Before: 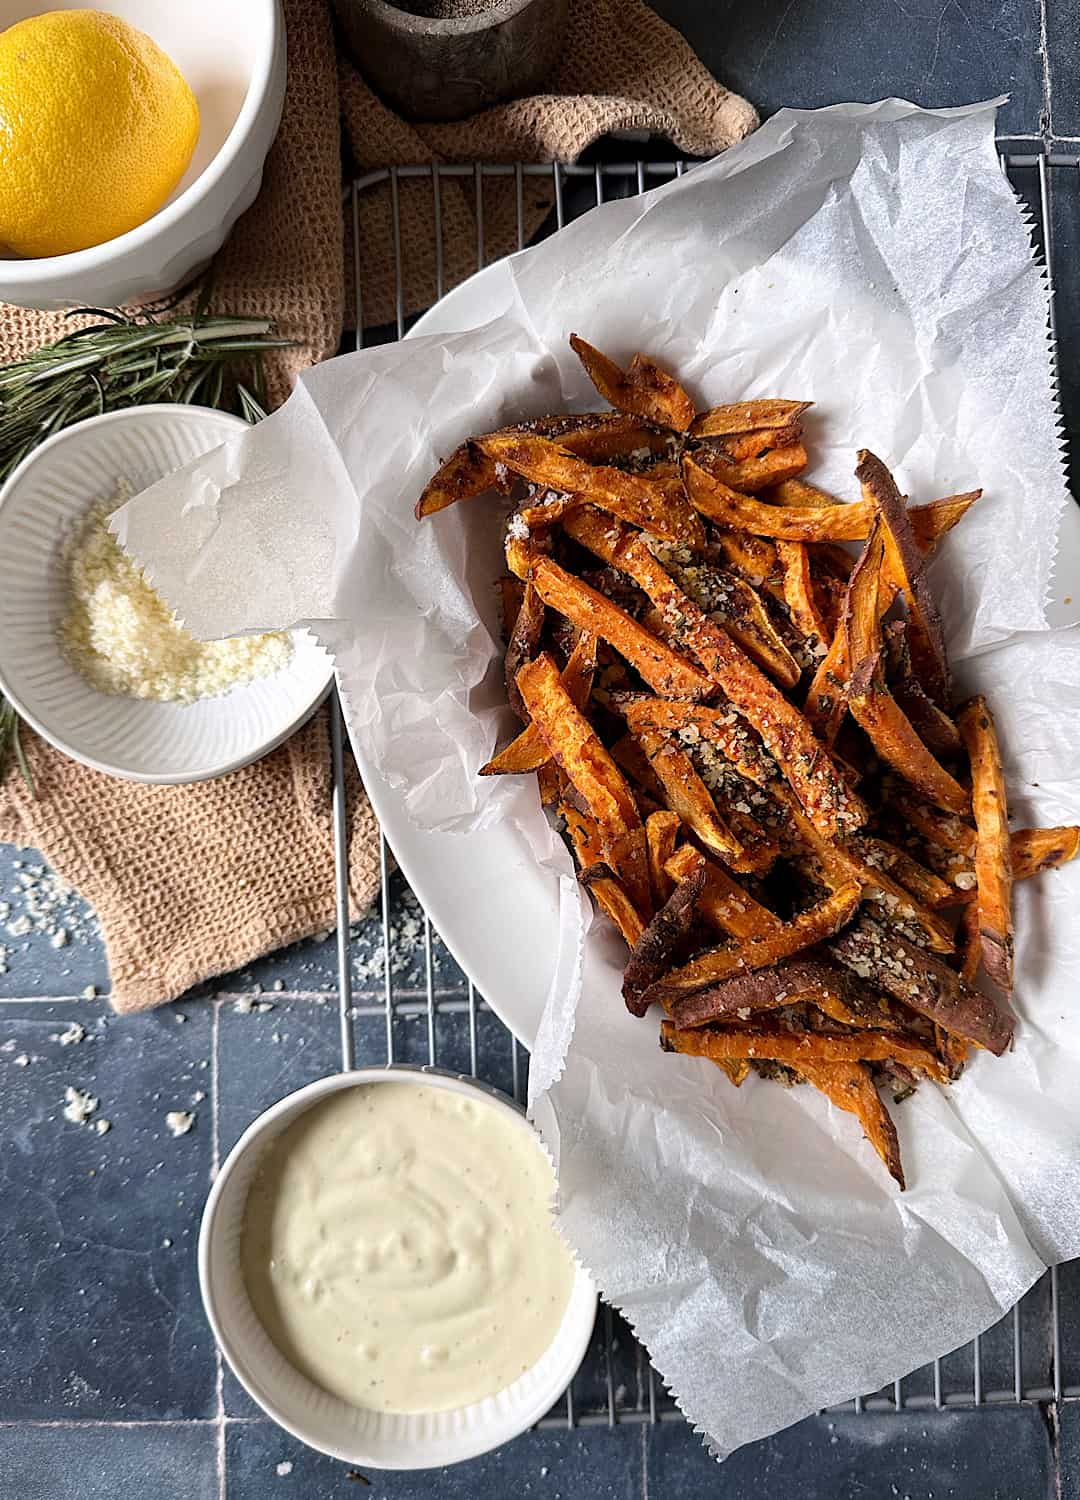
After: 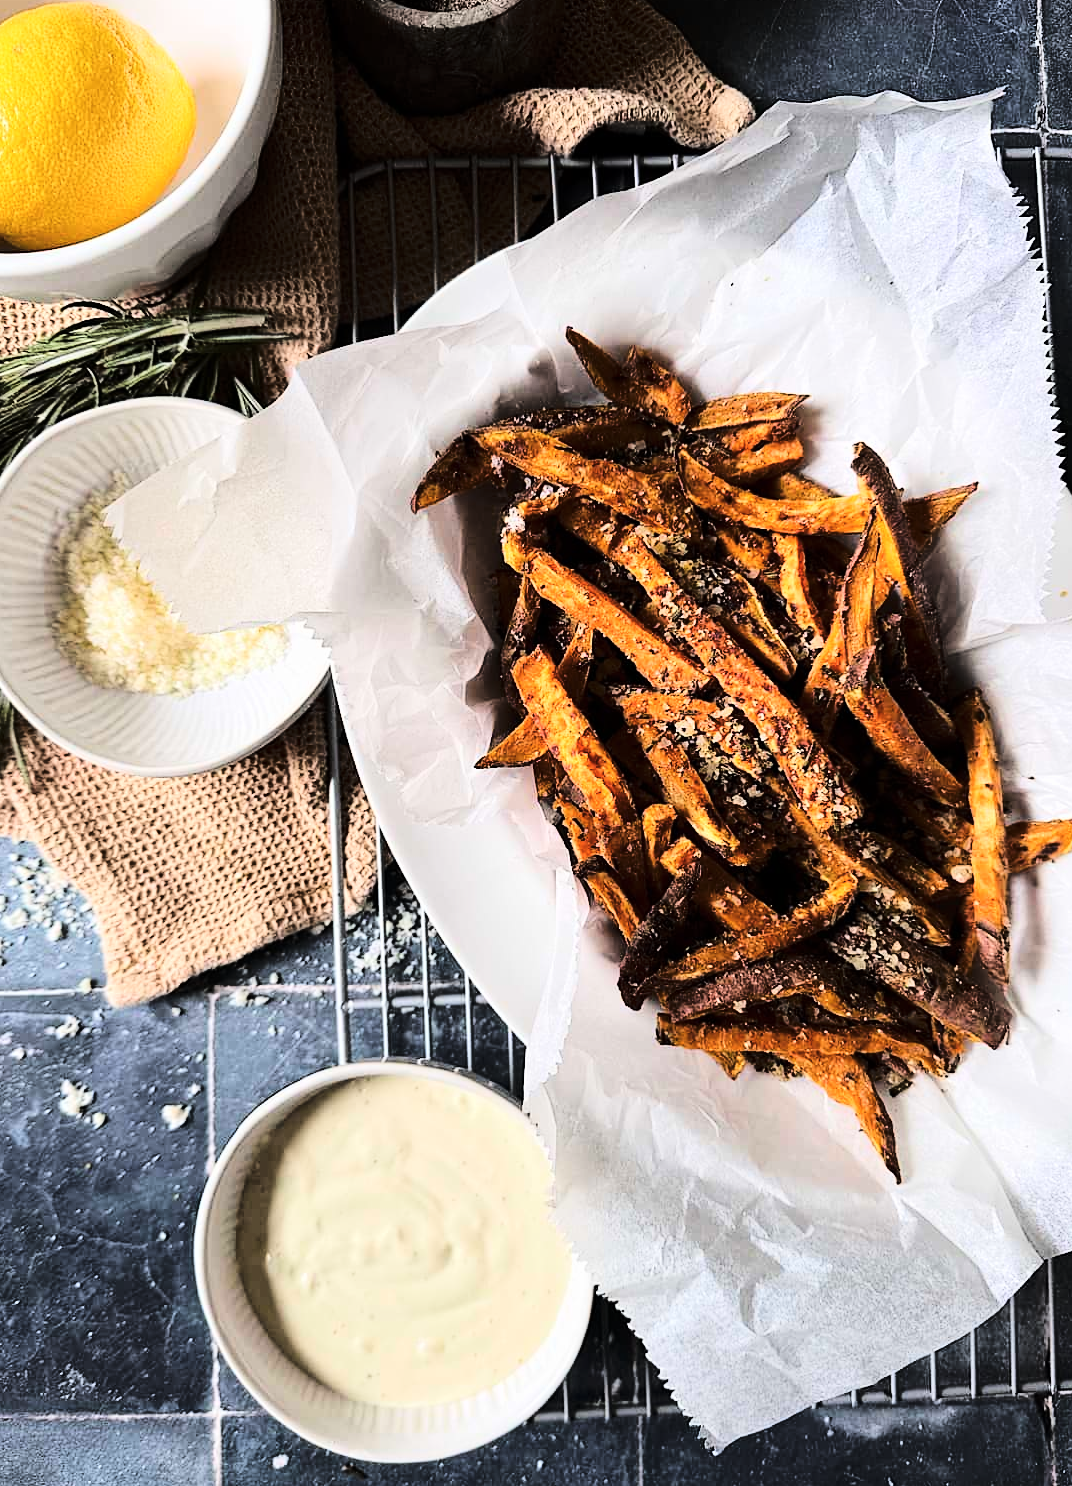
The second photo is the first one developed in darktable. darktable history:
crop: left 0.434%, top 0.485%, right 0.244%, bottom 0.386%
color balance rgb: linear chroma grading › global chroma 1.5%, linear chroma grading › mid-tones -1%, perceptual saturation grading › global saturation -3%, perceptual saturation grading › shadows -2%
tone curve: curves: ch0 [(0, 0) (0.179, 0.073) (0.265, 0.147) (0.463, 0.553) (0.51, 0.635) (0.716, 0.863) (1, 0.997)], color space Lab, linked channels, preserve colors none
